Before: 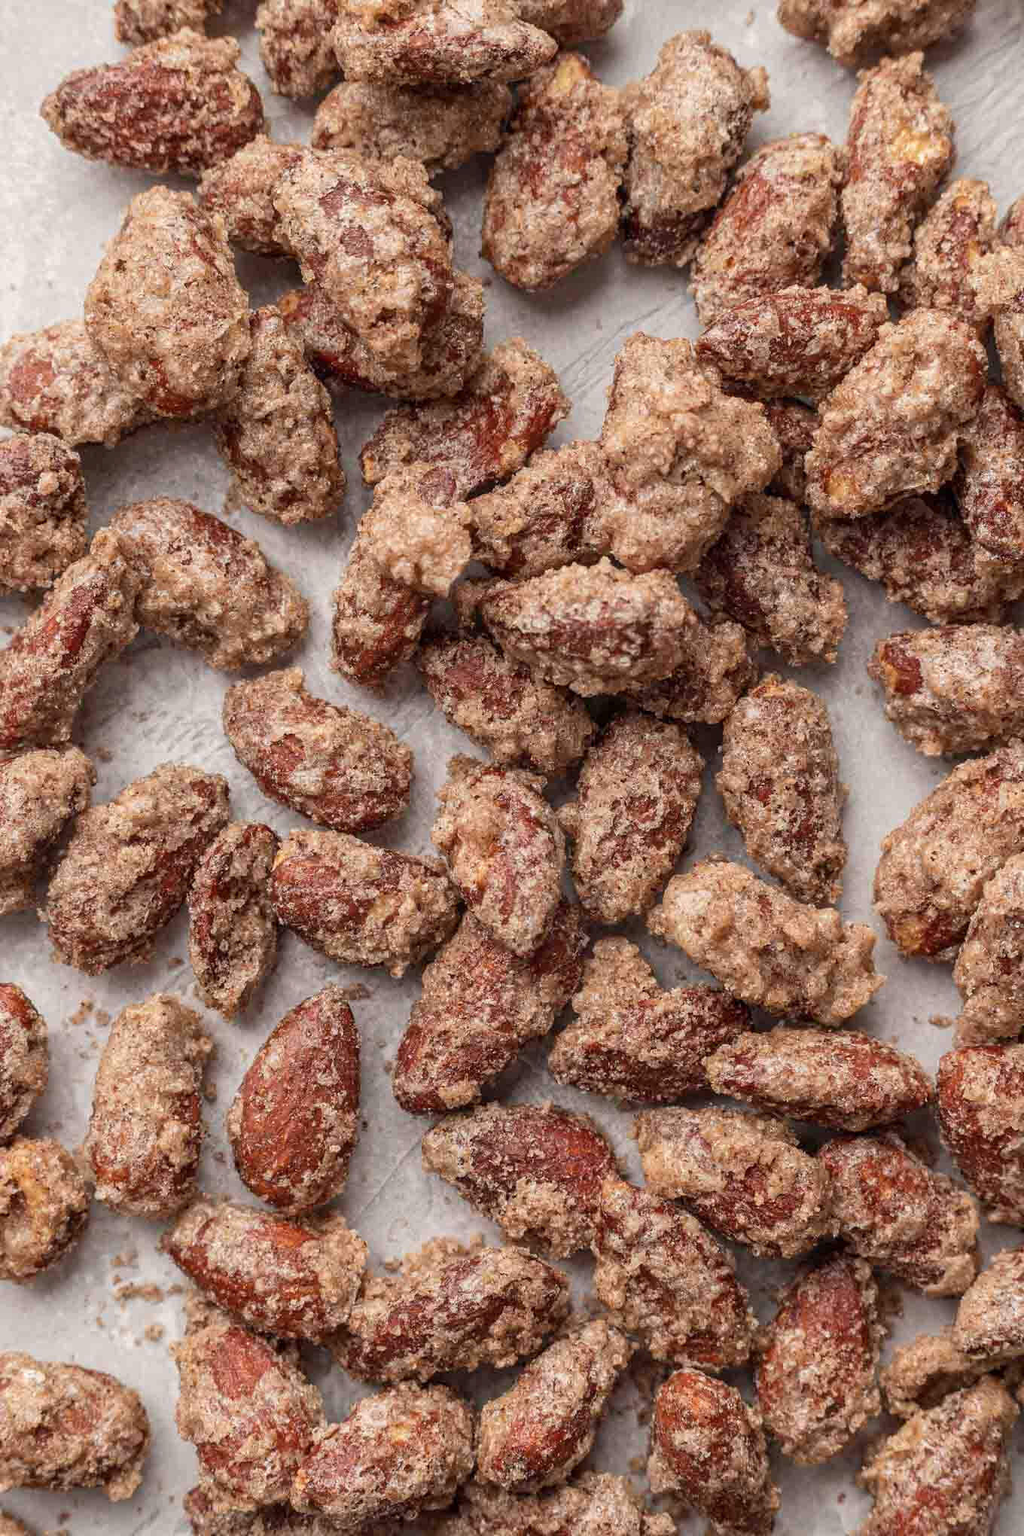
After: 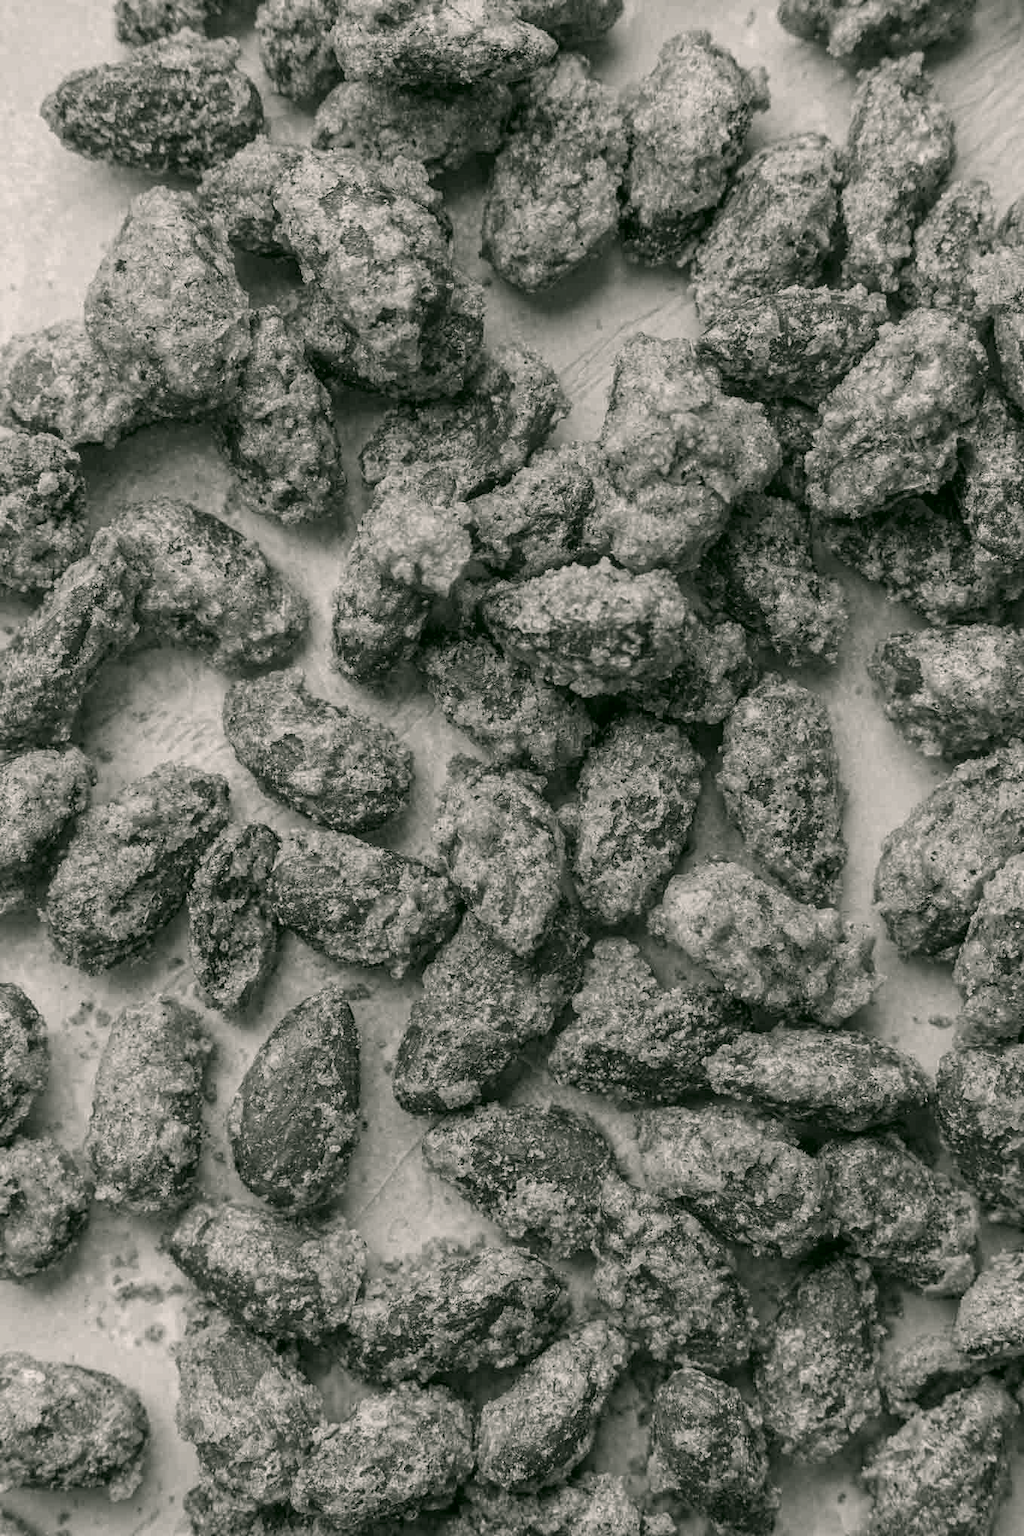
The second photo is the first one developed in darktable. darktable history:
color calibration: output gray [0.246, 0.254, 0.501, 0], gray › normalize channels true, illuminant same as pipeline (D50), adaptation XYZ, x 0.346, y 0.359, gamut compression 0
color correction: highlights a* 4.02, highlights b* 4.98, shadows a* -7.55, shadows b* 4.98
